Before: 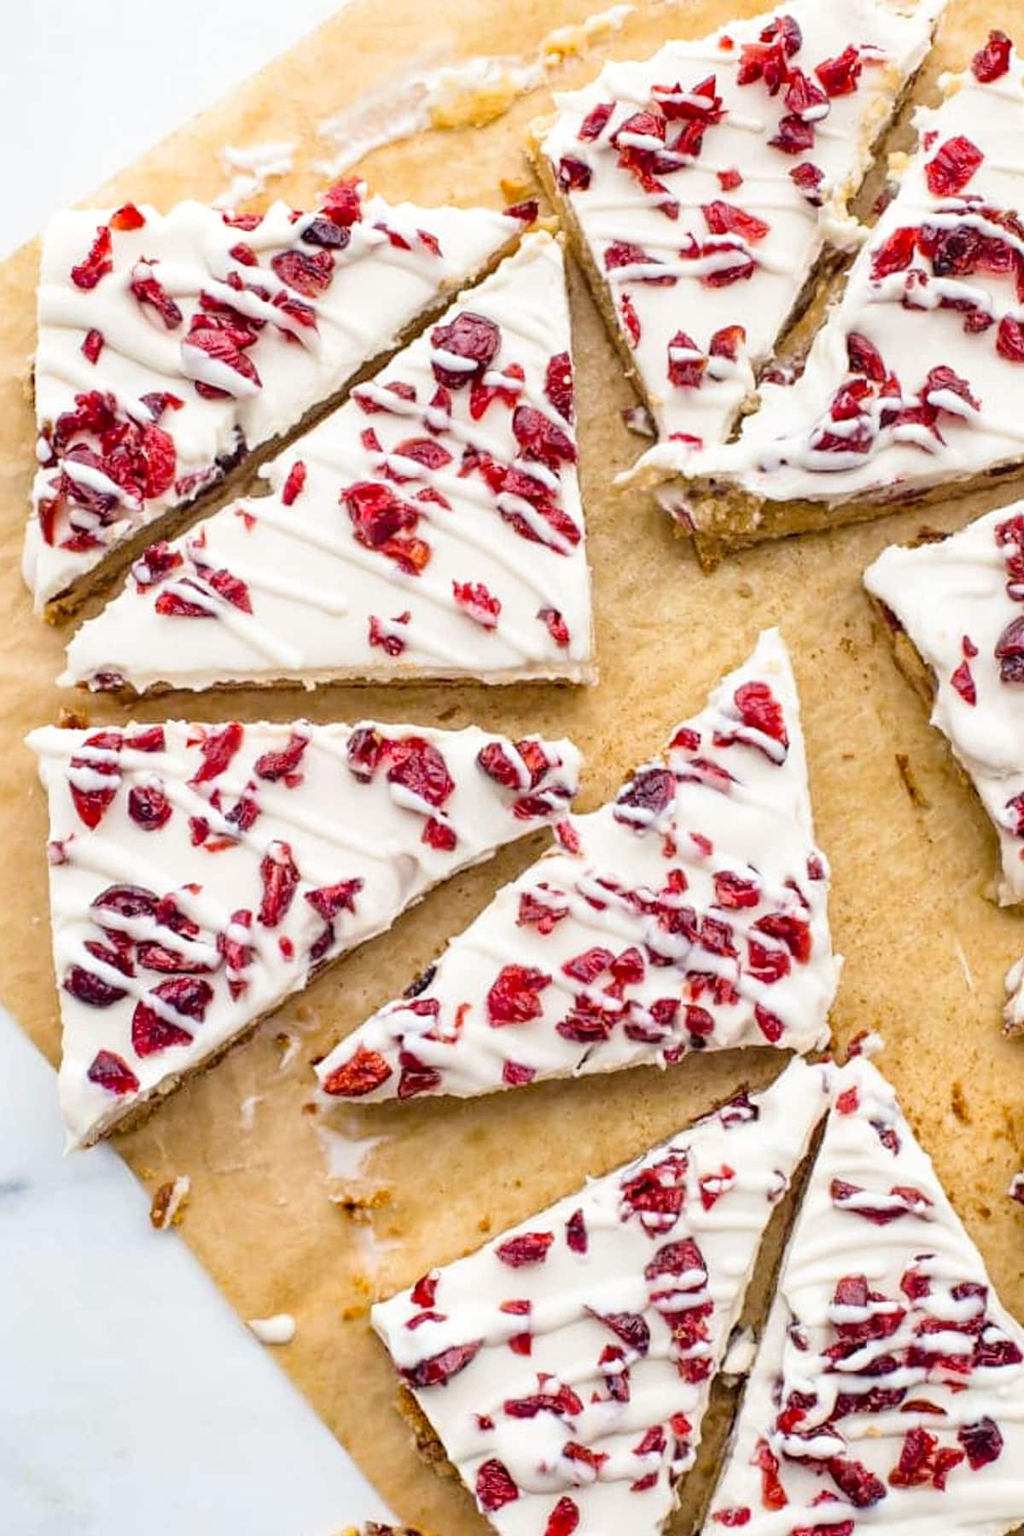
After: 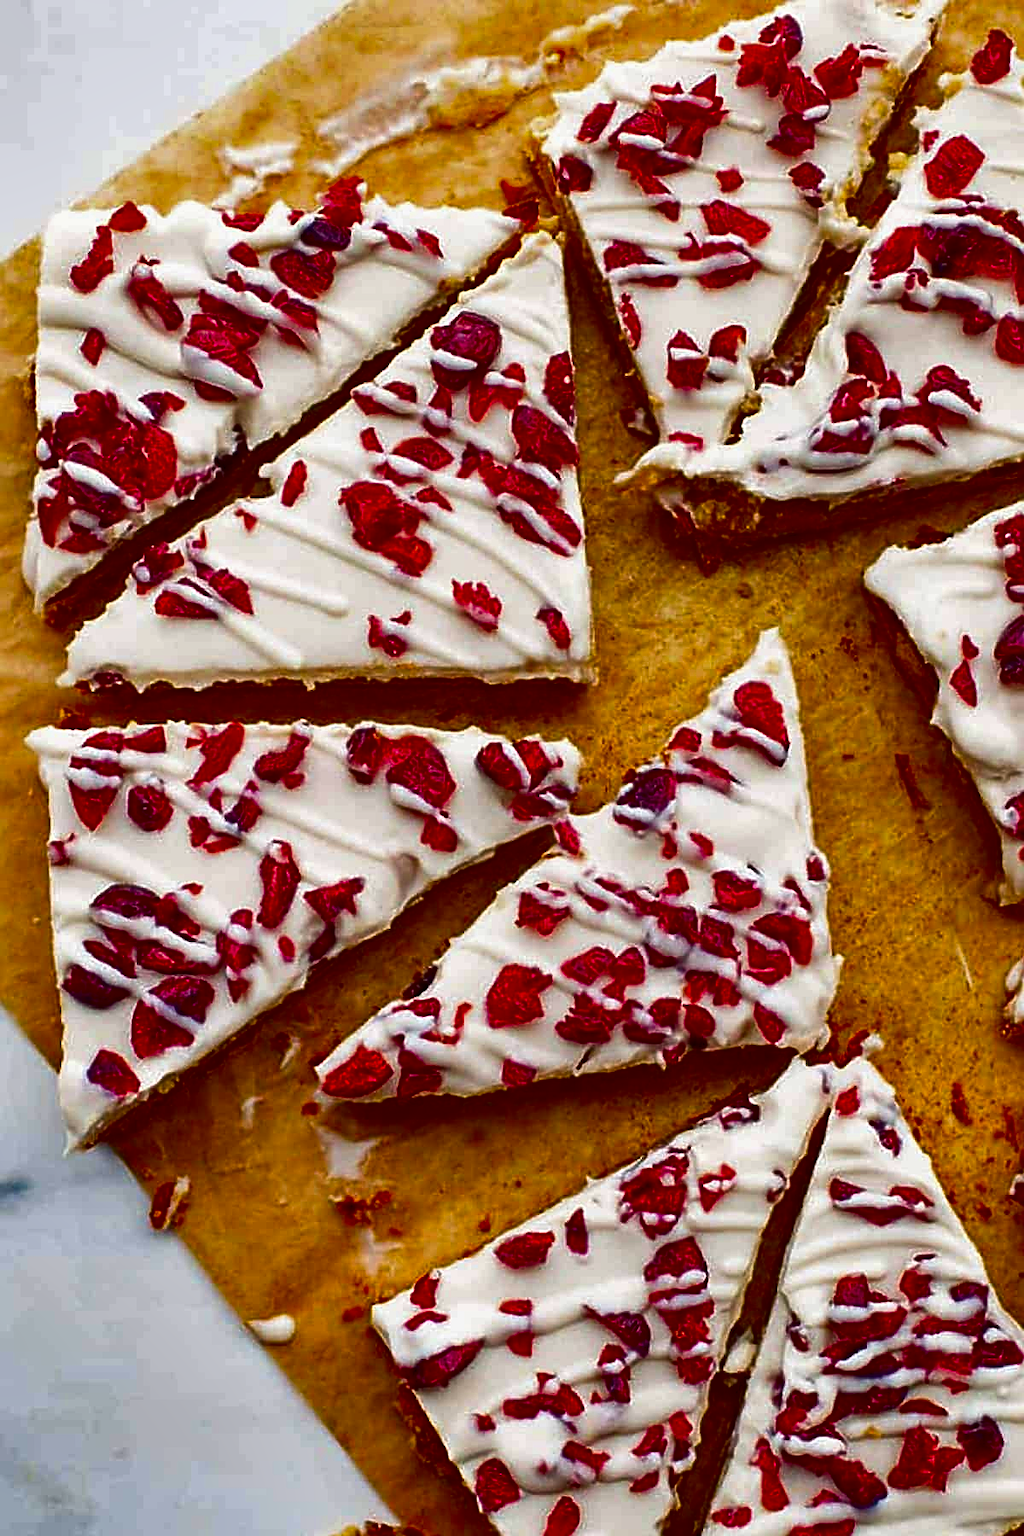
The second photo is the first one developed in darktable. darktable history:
contrast brightness saturation: brightness -0.993, saturation 0.984
sharpen: on, module defaults
shadows and highlights: shadows 43.65, white point adjustment -1.59, soften with gaussian
